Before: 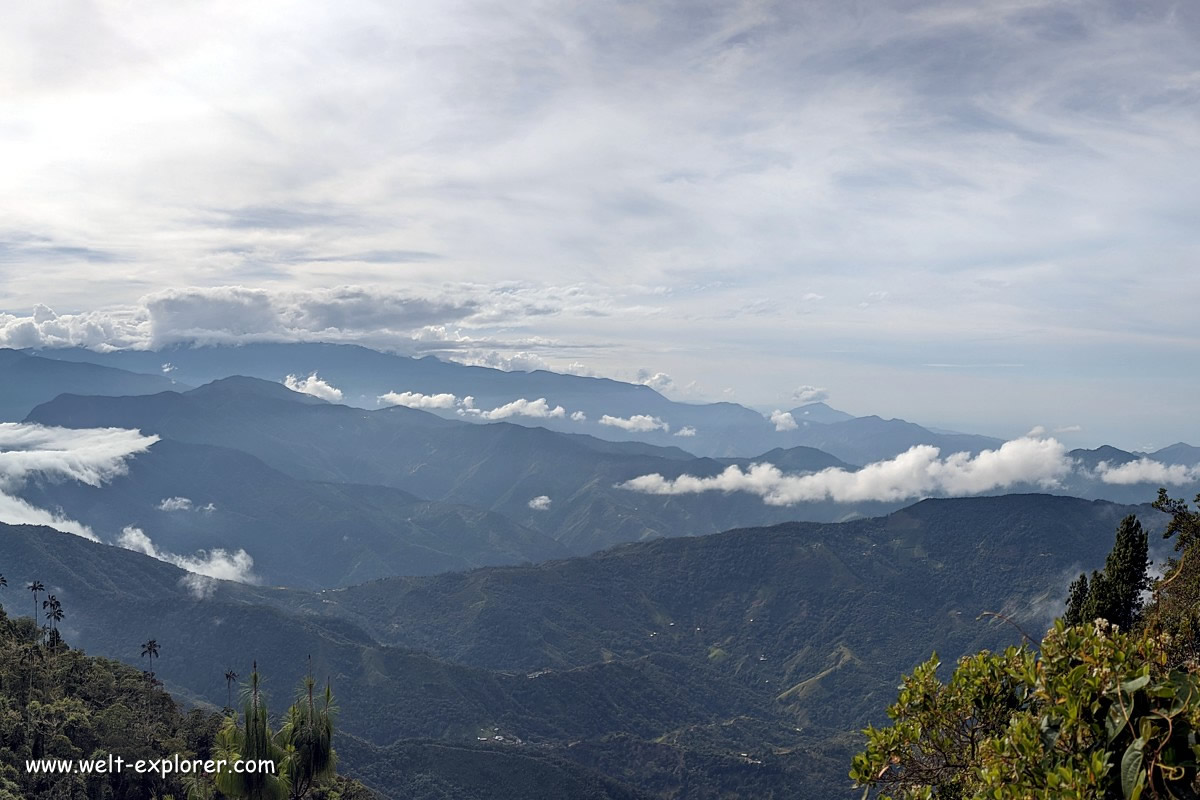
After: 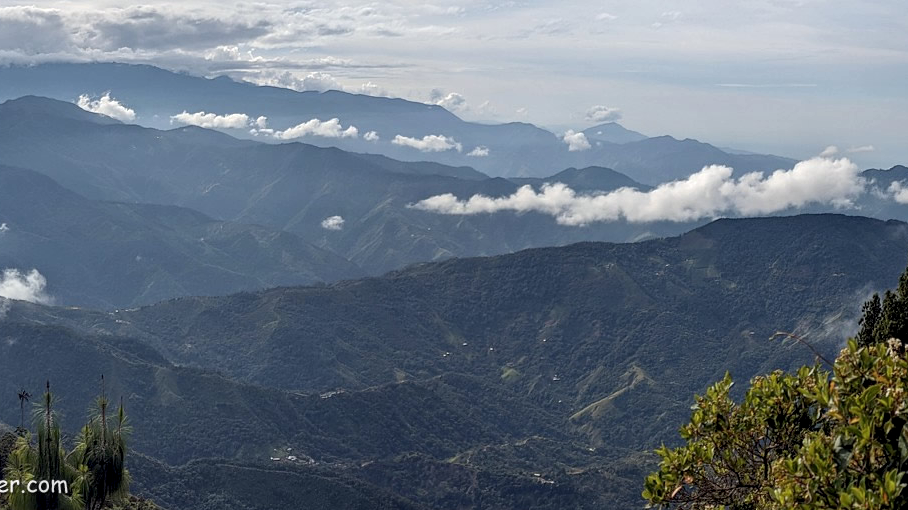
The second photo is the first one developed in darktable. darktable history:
crop and rotate: left 17.299%, top 35.115%, right 7.015%, bottom 1.024%
local contrast: on, module defaults
